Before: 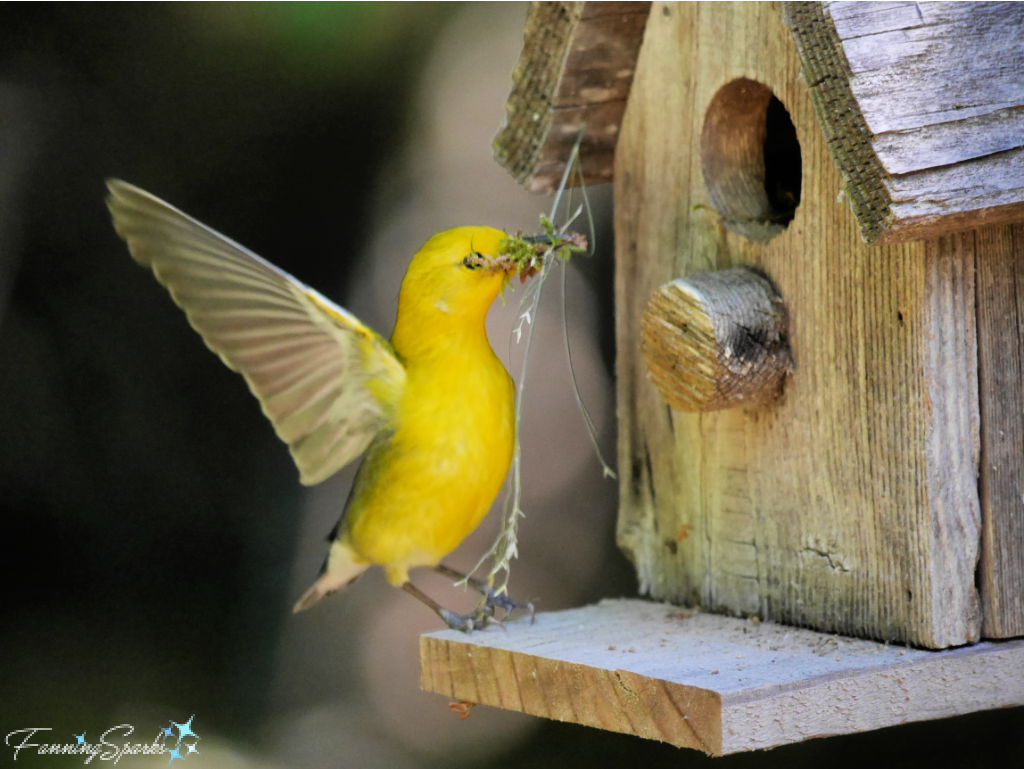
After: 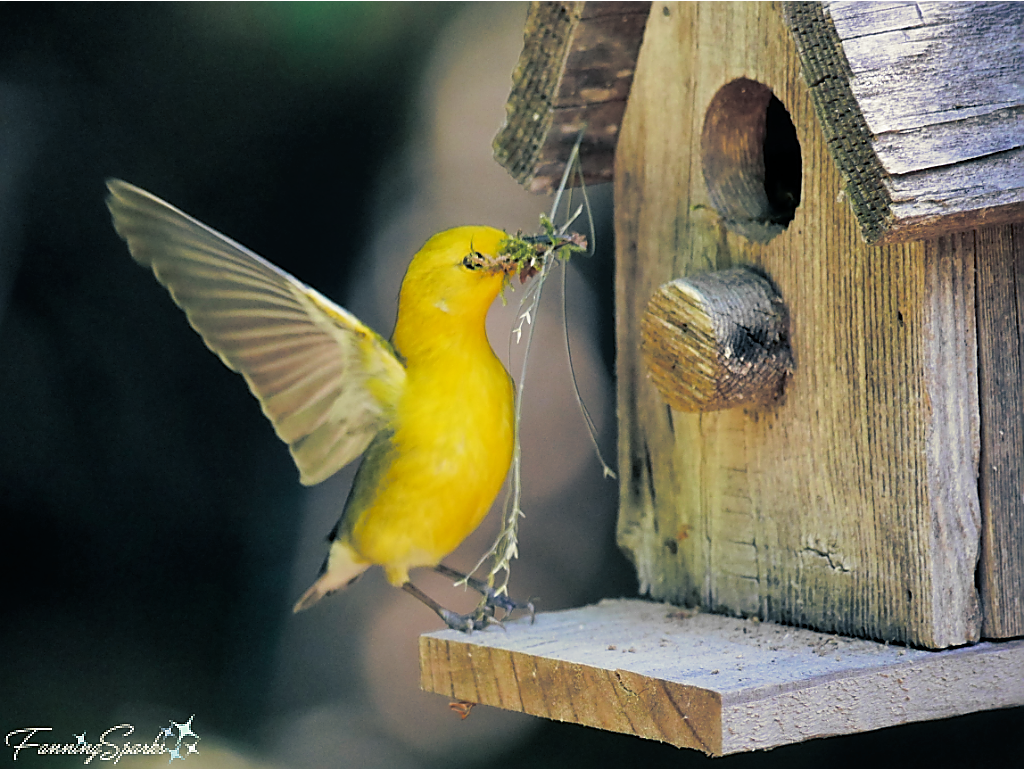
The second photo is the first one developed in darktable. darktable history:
sharpen: radius 1.4, amount 1.25, threshold 0.7
split-toning: shadows › hue 216°, shadows › saturation 1, highlights › hue 57.6°, balance -33.4
